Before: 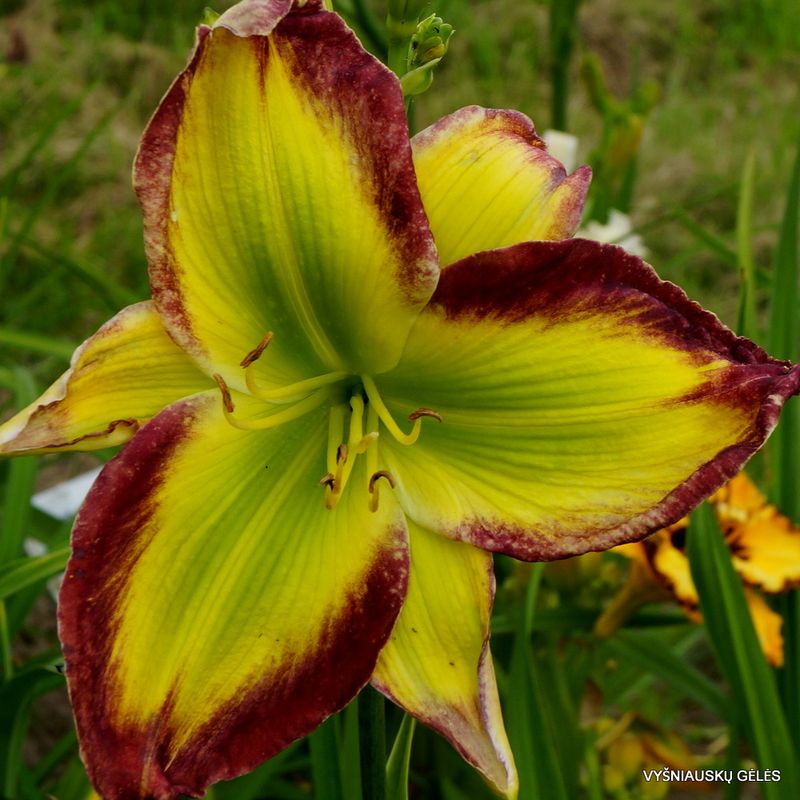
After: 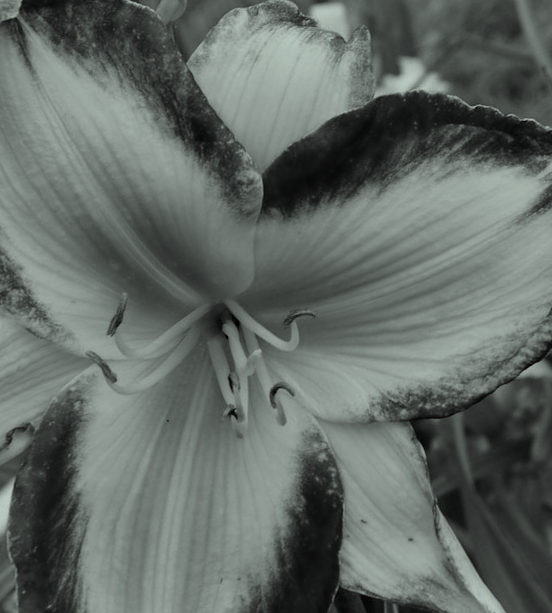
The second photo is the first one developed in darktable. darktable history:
crop and rotate: angle 20.66°, left 6.79%, right 4.167%, bottom 1.173%
shadows and highlights: shadows 43.51, white point adjustment -1.46, soften with gaussian
color correction: highlights a* -8.53, highlights b* 3.13
color balance rgb: power › luminance 1.531%, perceptual saturation grading › global saturation 21.282%, perceptual saturation grading › highlights -19.932%, perceptual saturation grading › shadows 29.985%, global vibrance 20%
color zones: curves: ch1 [(0, 0.455) (0.063, 0.455) (0.286, 0.495) (0.429, 0.5) (0.571, 0.5) (0.714, 0.5) (0.857, 0.5) (1, 0.455)]; ch2 [(0, 0.532) (0.063, 0.521) (0.233, 0.447) (0.429, 0.489) (0.571, 0.5) (0.714, 0.5) (0.857, 0.5) (1, 0.532)], mix 39.07%
color calibration: output gray [0.267, 0.423, 0.261, 0], x 0.342, y 0.355, temperature 5147.01 K
